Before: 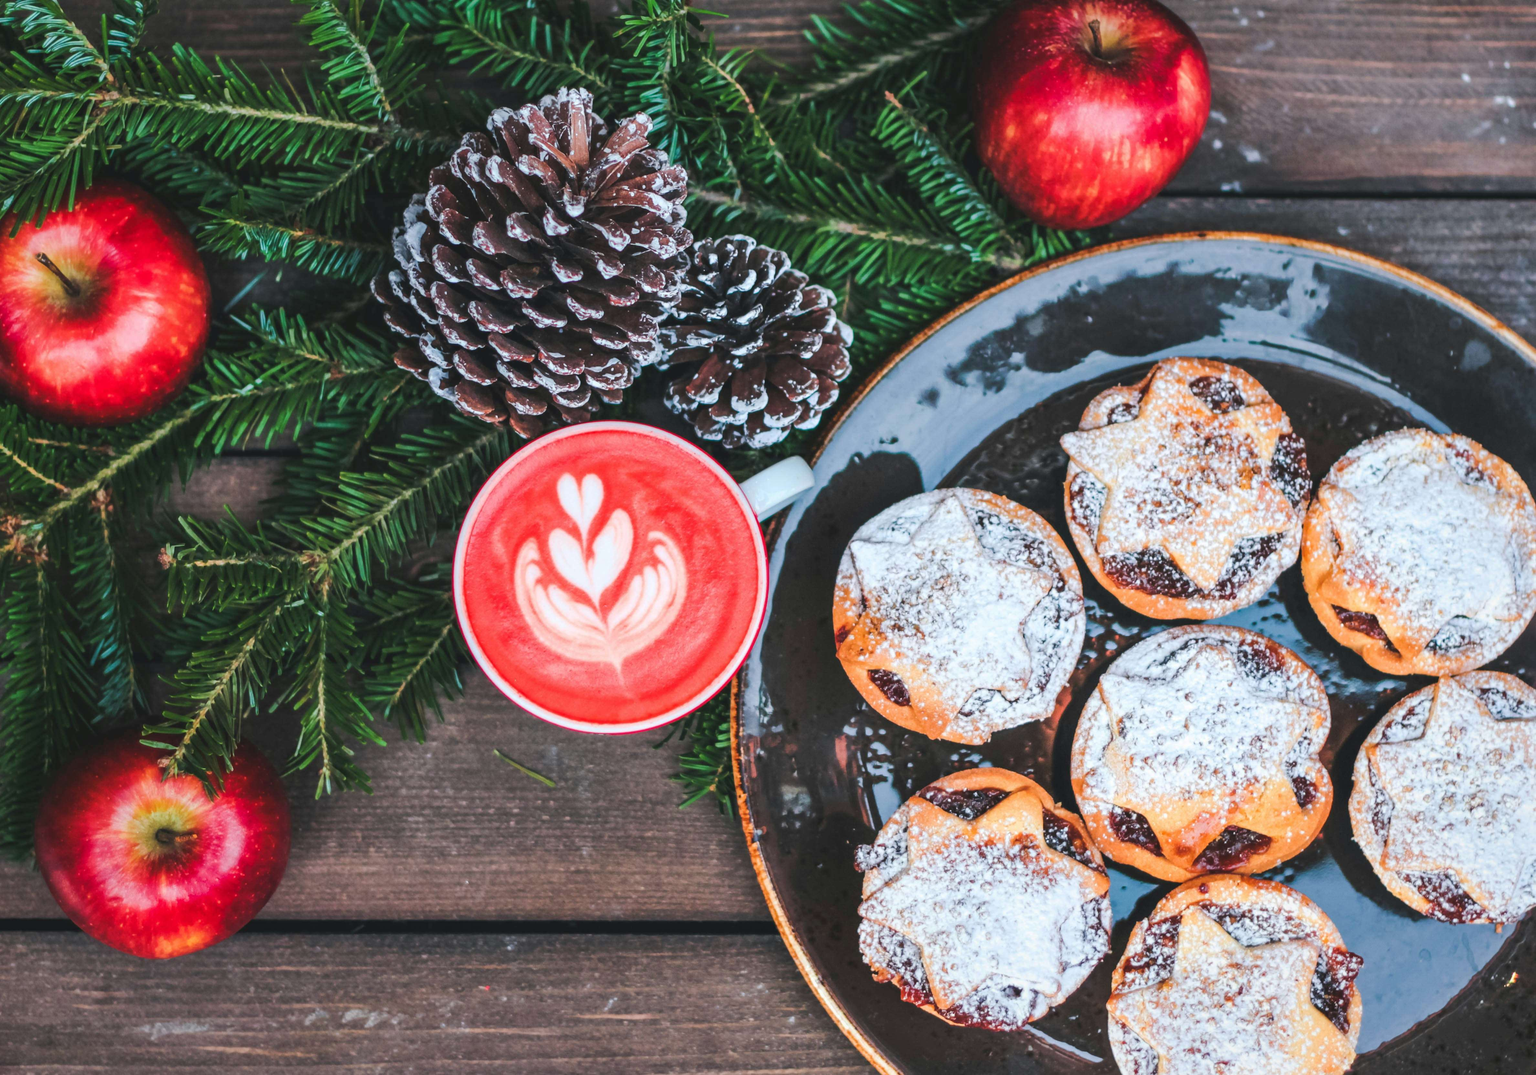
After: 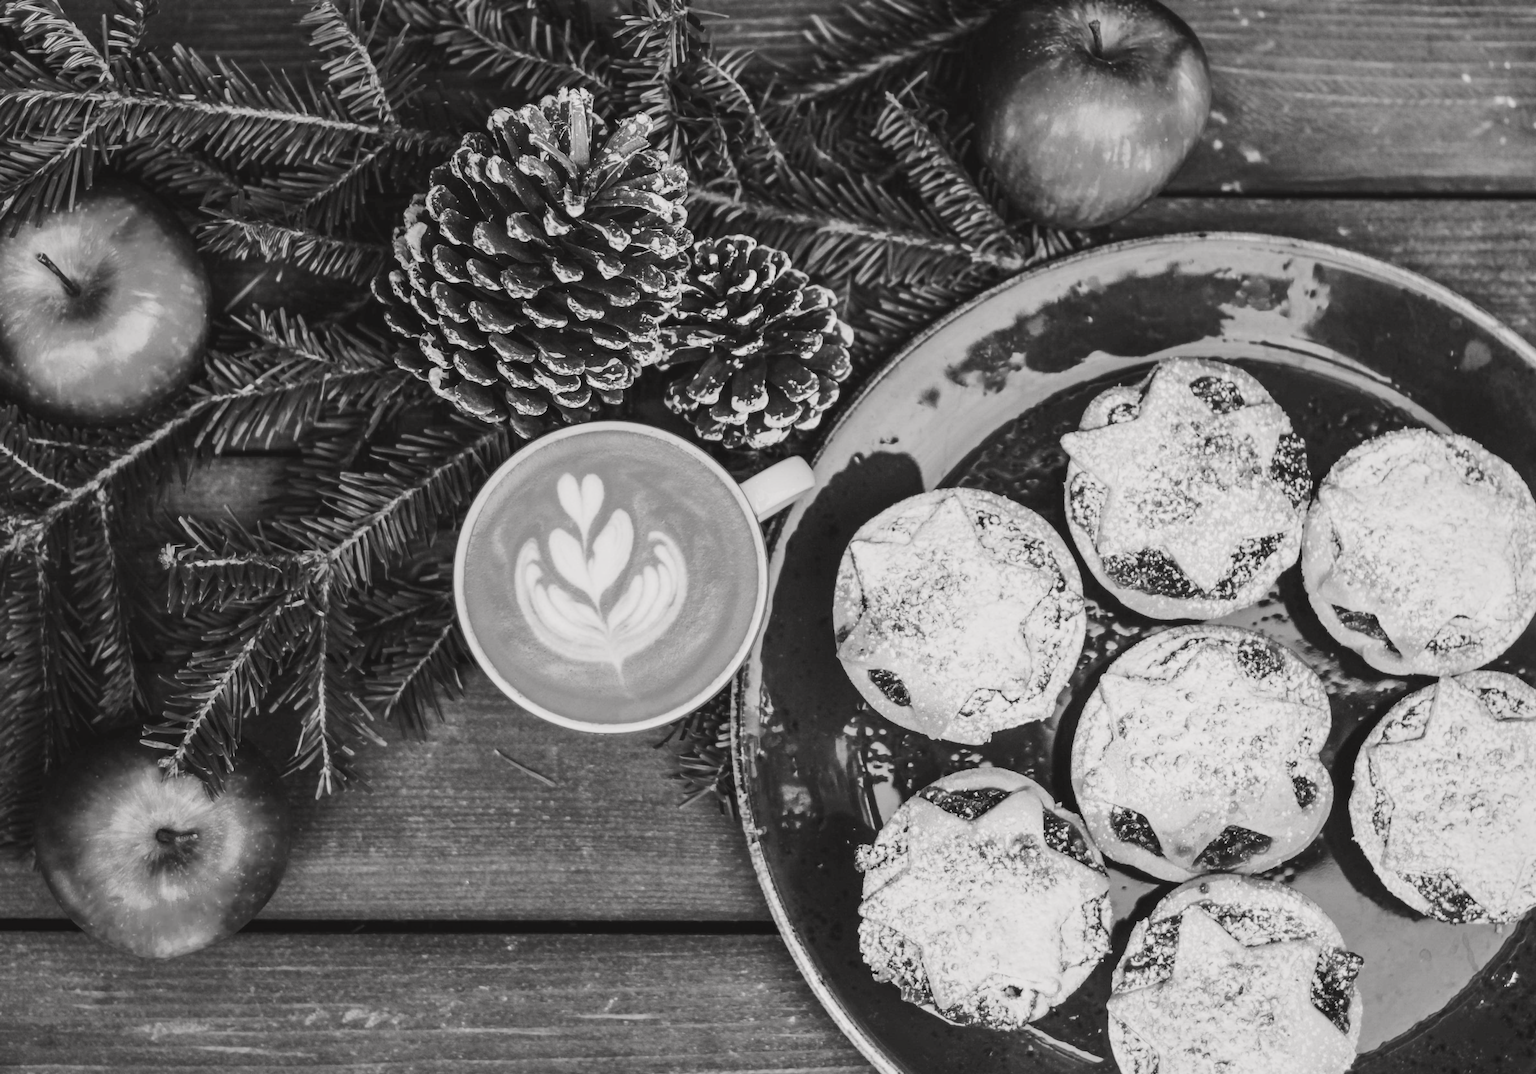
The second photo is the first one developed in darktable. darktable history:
tone curve: curves: ch0 [(0, 0) (0.091, 0.066) (0.184, 0.16) (0.491, 0.519) (0.748, 0.765) (1, 0.919)]; ch1 [(0, 0) (0.179, 0.173) (0.322, 0.32) (0.424, 0.424) (0.502, 0.504) (0.56, 0.575) (0.631, 0.675) (0.777, 0.806) (1, 1)]; ch2 [(0, 0) (0.434, 0.447) (0.497, 0.498) (0.539, 0.566) (0.676, 0.691) (1, 1)], color space Lab, independent channels, preserve colors none
contrast brightness saturation: saturation -1
